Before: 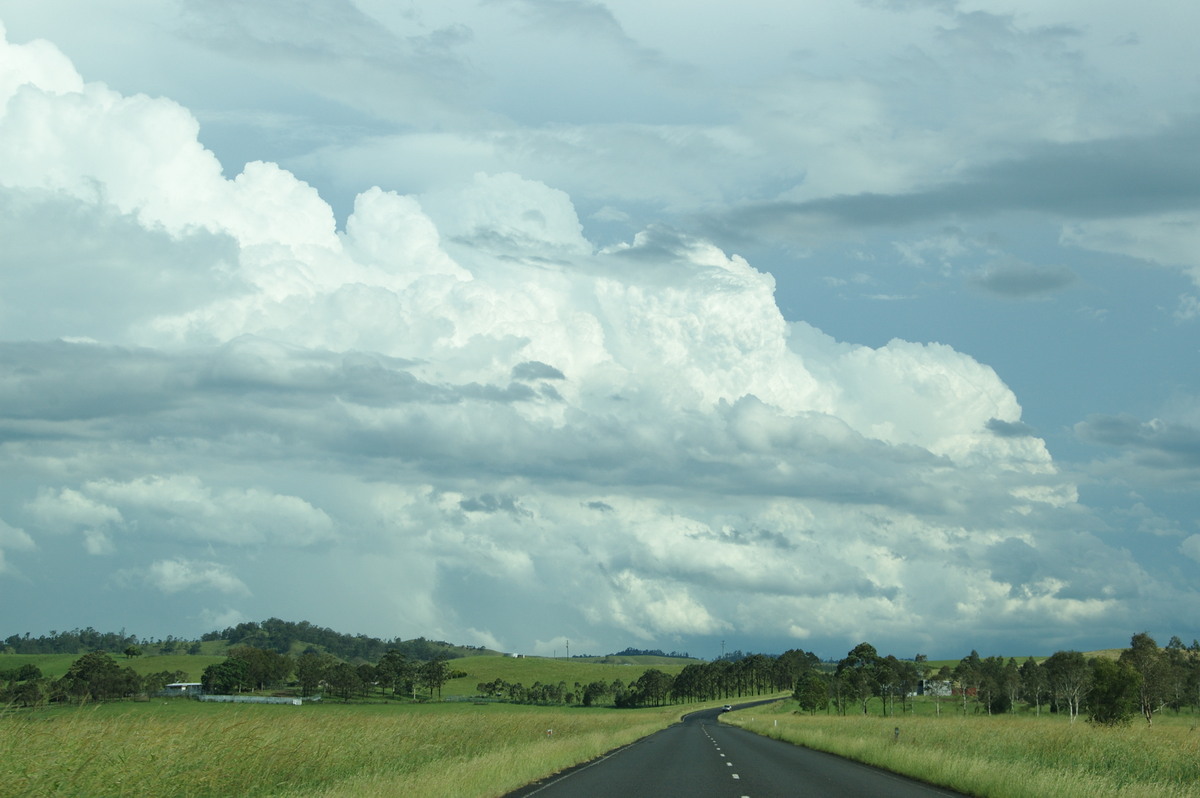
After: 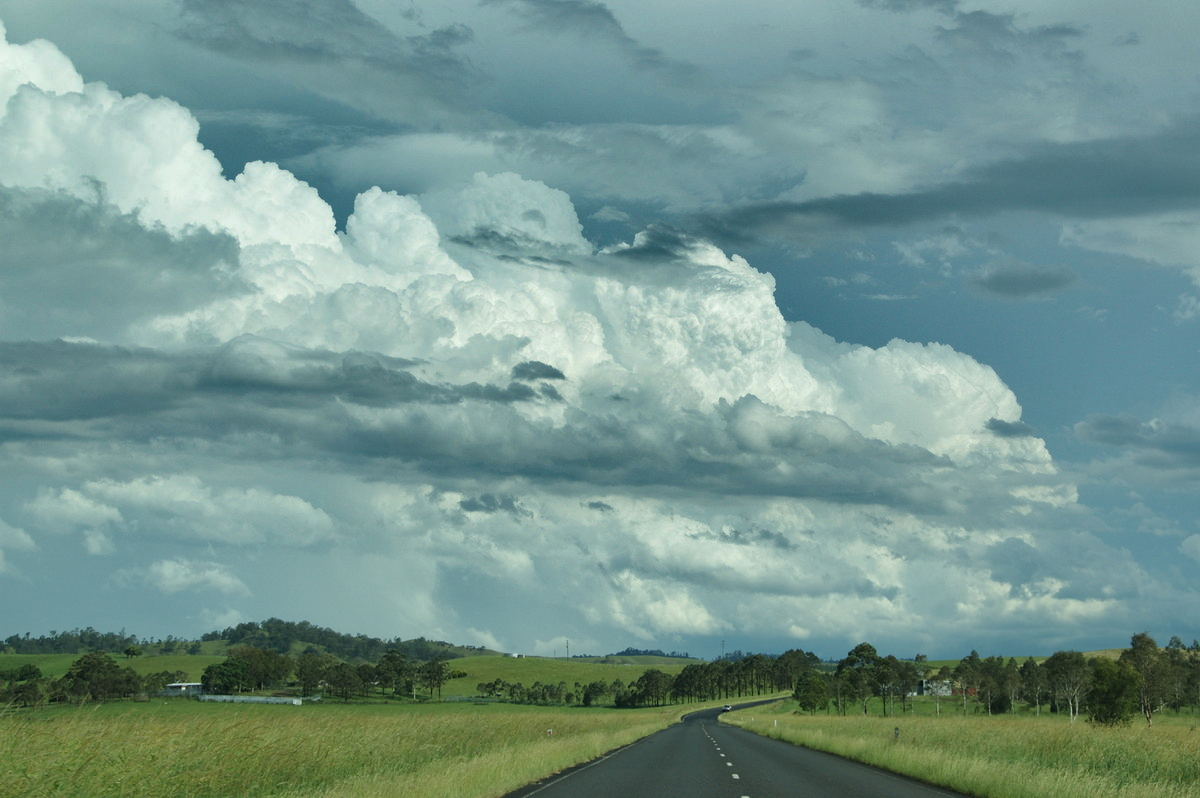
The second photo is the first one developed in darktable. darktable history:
shadows and highlights: radius 109.04, shadows 41.07, highlights -72.28, shadows color adjustment 98.01%, highlights color adjustment 59.36%, low approximation 0.01, soften with gaussian
